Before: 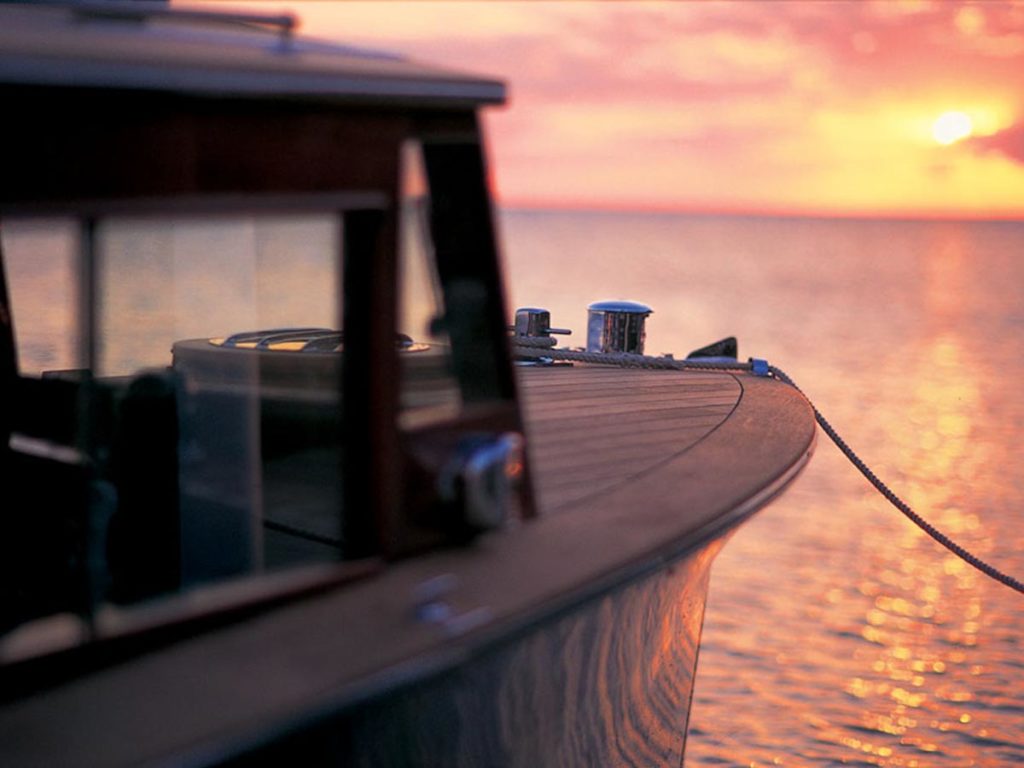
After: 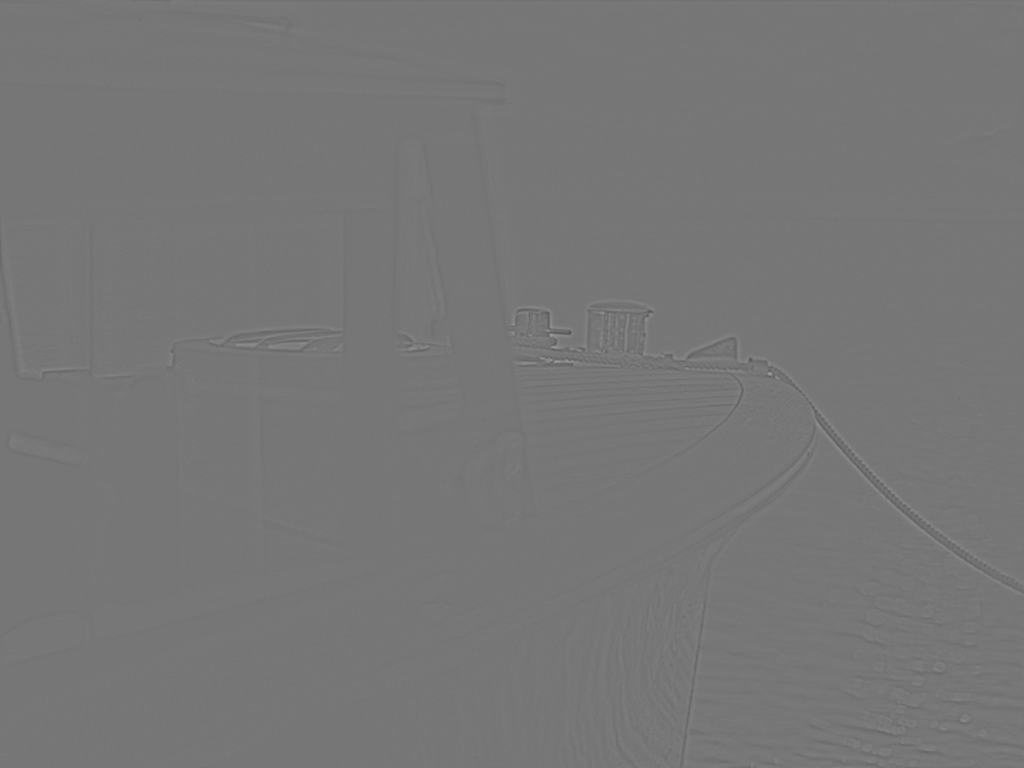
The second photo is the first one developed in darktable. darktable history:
color balance rgb: shadows lift › luminance -9.41%, highlights gain › luminance 17.6%, global offset › luminance -1.45%, perceptual saturation grading › highlights -17.77%, perceptual saturation grading › mid-tones 33.1%, perceptual saturation grading › shadows 50.52%, global vibrance 24.22%
shadows and highlights: shadows 5, soften with gaussian
highpass: sharpness 6%, contrast boost 7.63%
